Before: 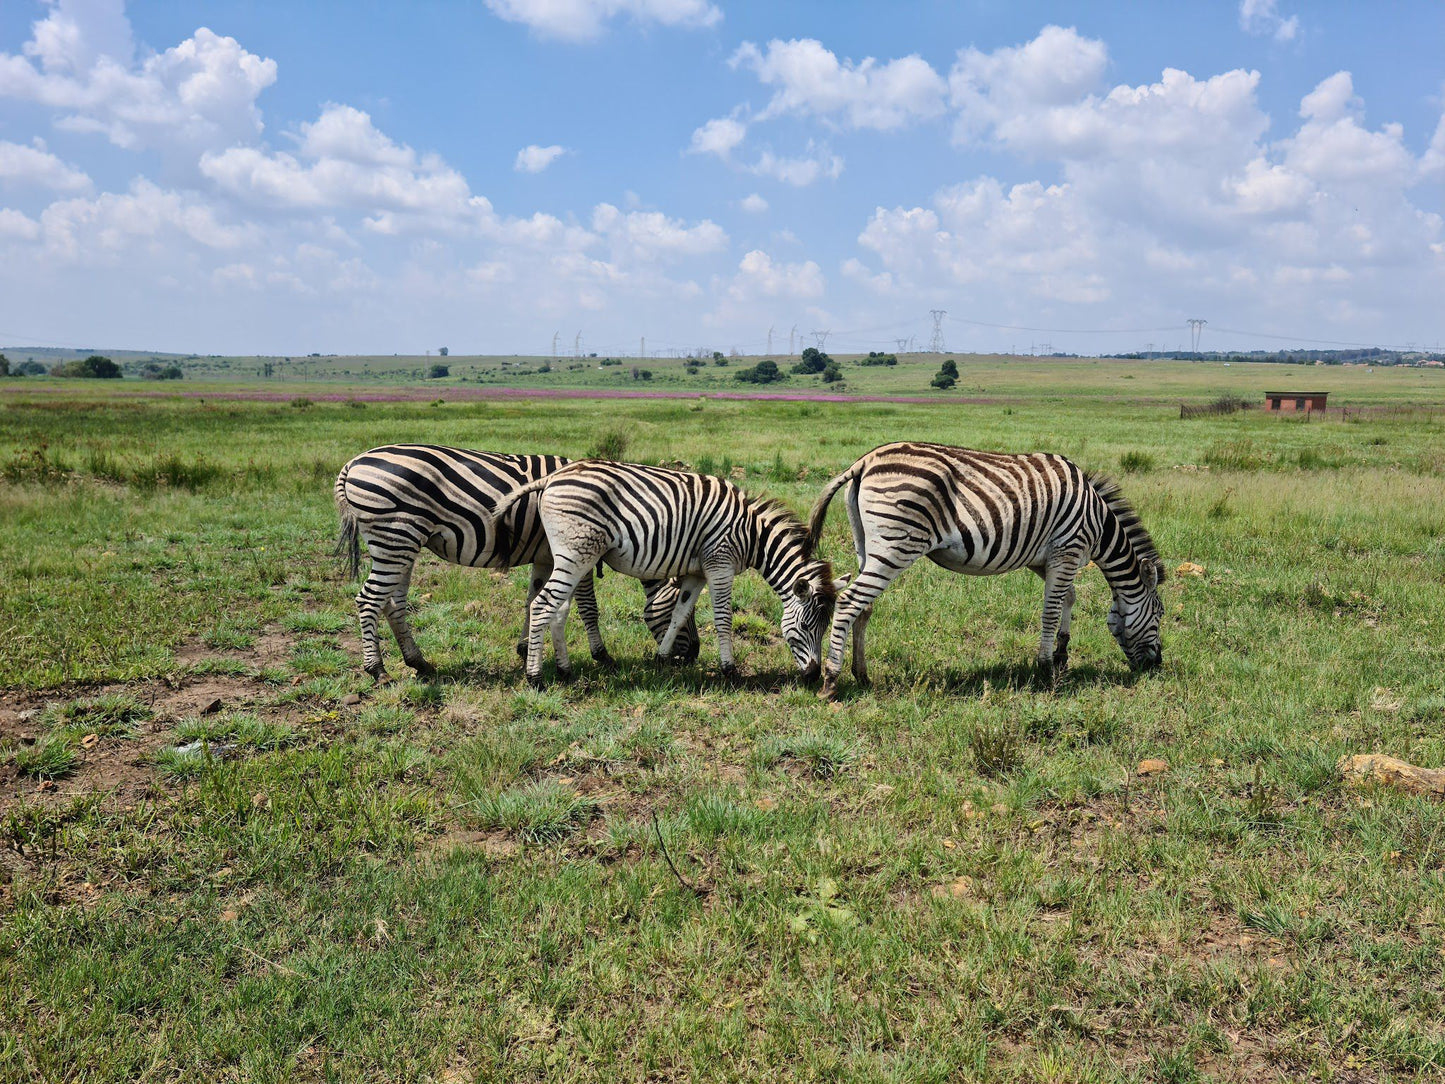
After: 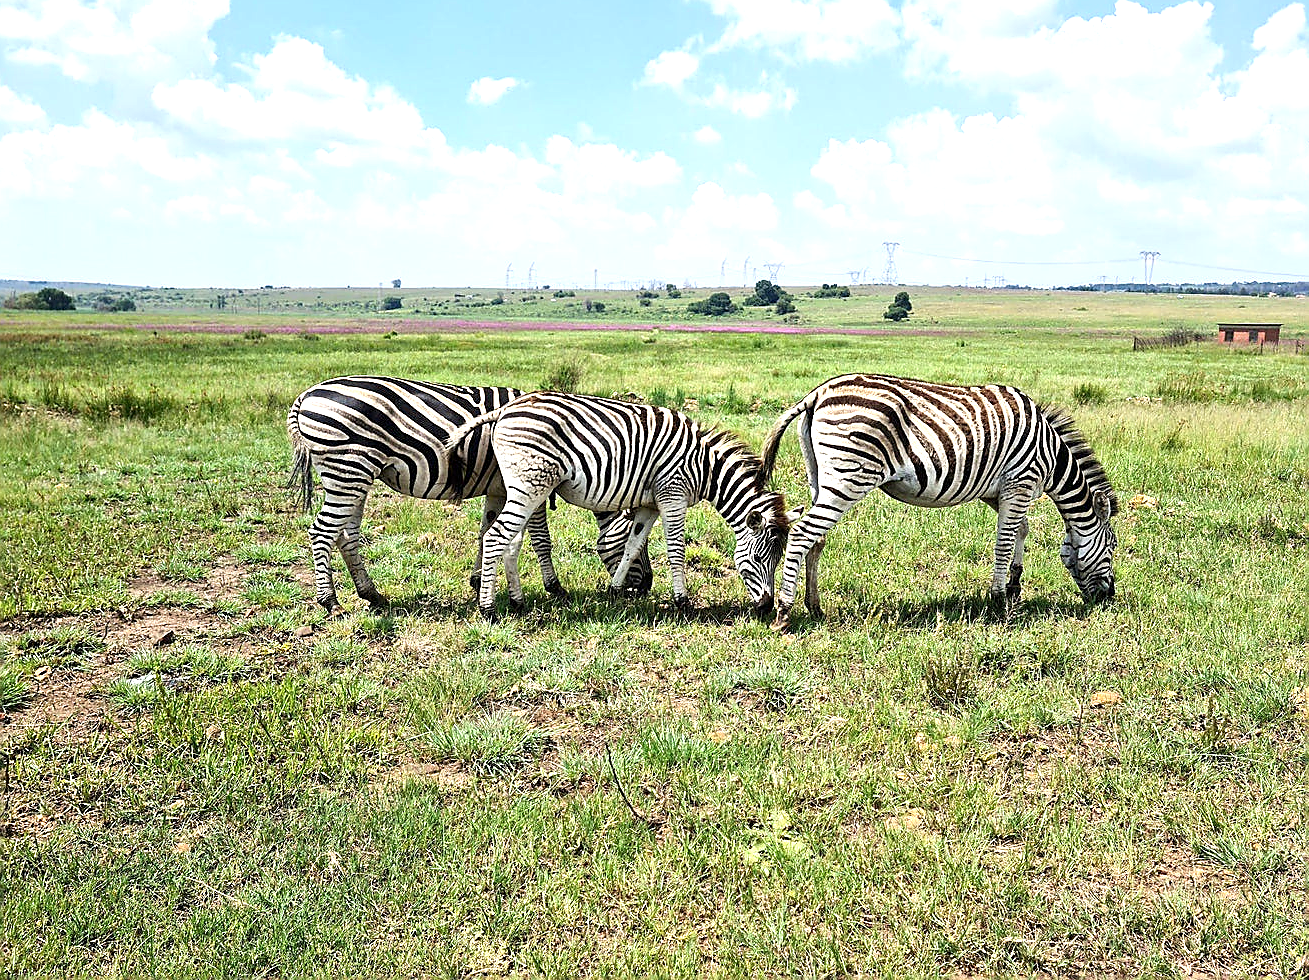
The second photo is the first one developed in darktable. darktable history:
exposure: black level correction 0.001, exposure 1 EV, compensate exposure bias true, compensate highlight preservation false
crop: left 3.275%, top 6.356%, right 6.123%, bottom 3.18%
sharpen: radius 1.402, amount 1.243, threshold 0.646
